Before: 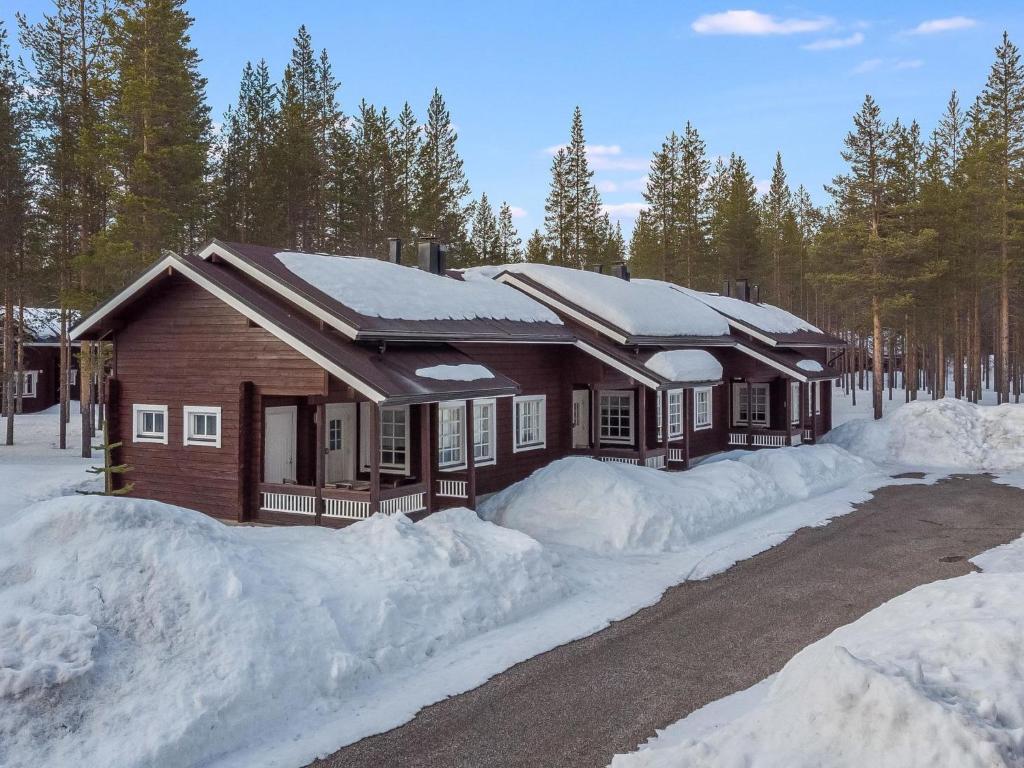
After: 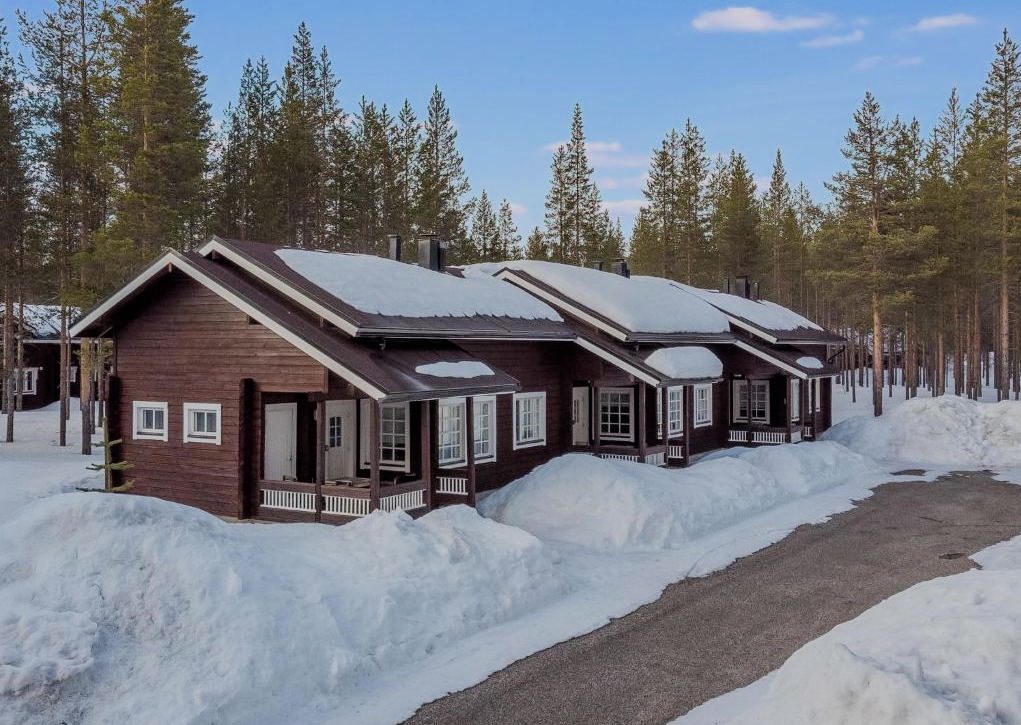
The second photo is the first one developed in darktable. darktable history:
filmic rgb: black relative exposure -7.65 EV, white relative exposure 4.56 EV, hardness 3.61, color science v6 (2022), iterations of high-quality reconstruction 0
crop: top 0.451%, right 0.264%, bottom 5.068%
